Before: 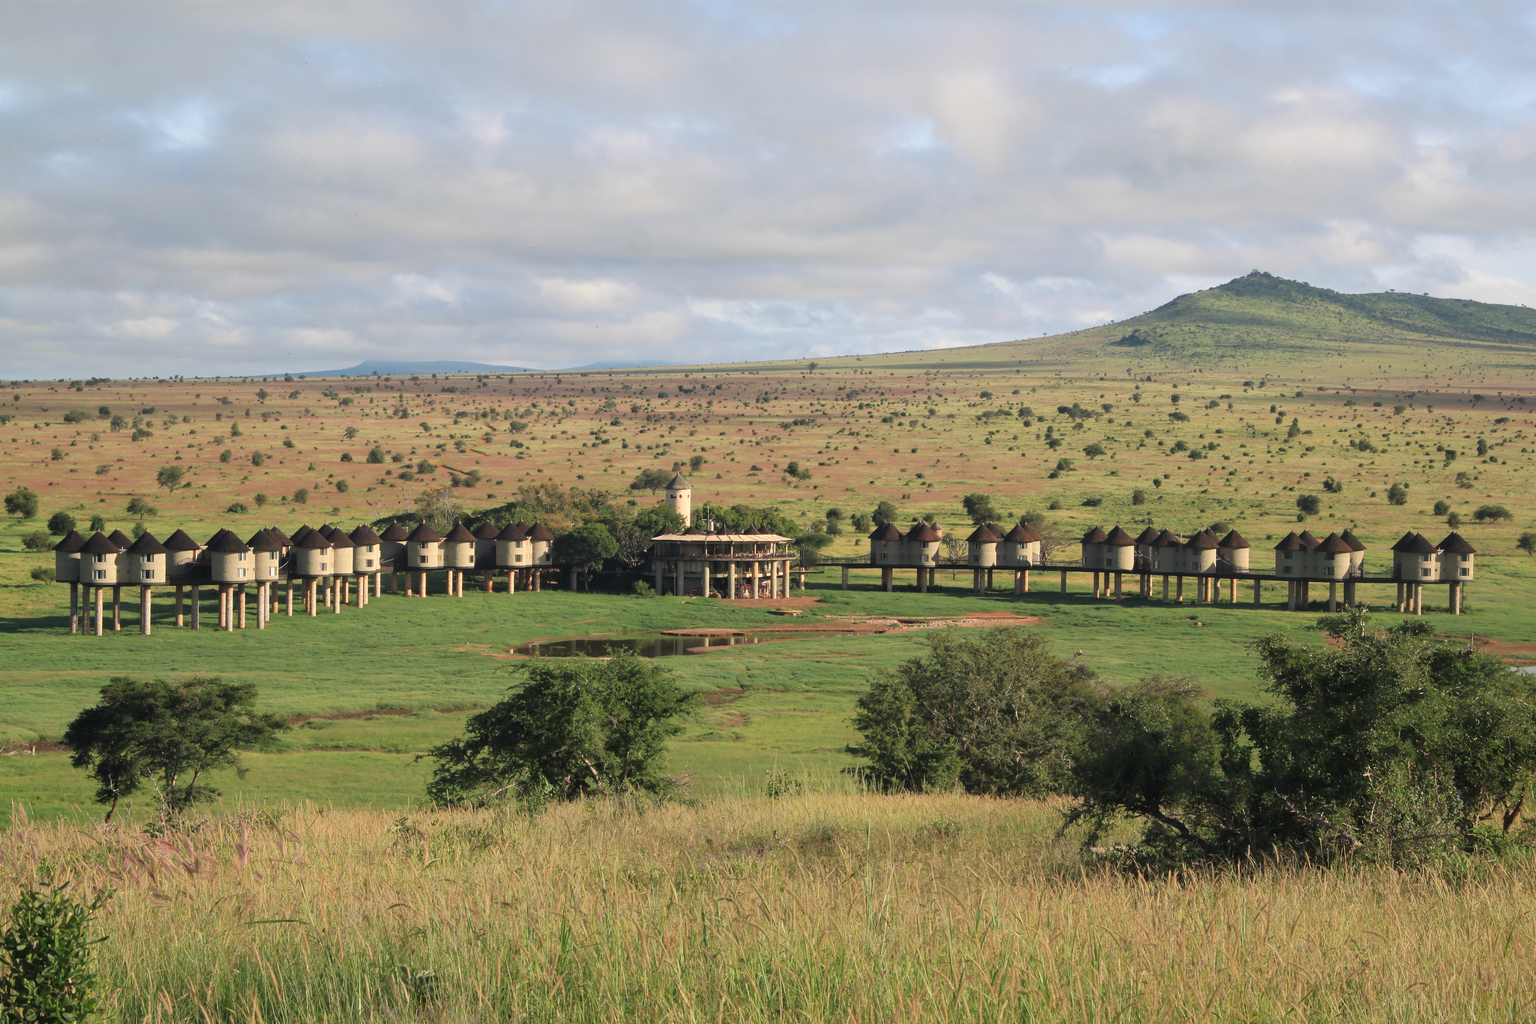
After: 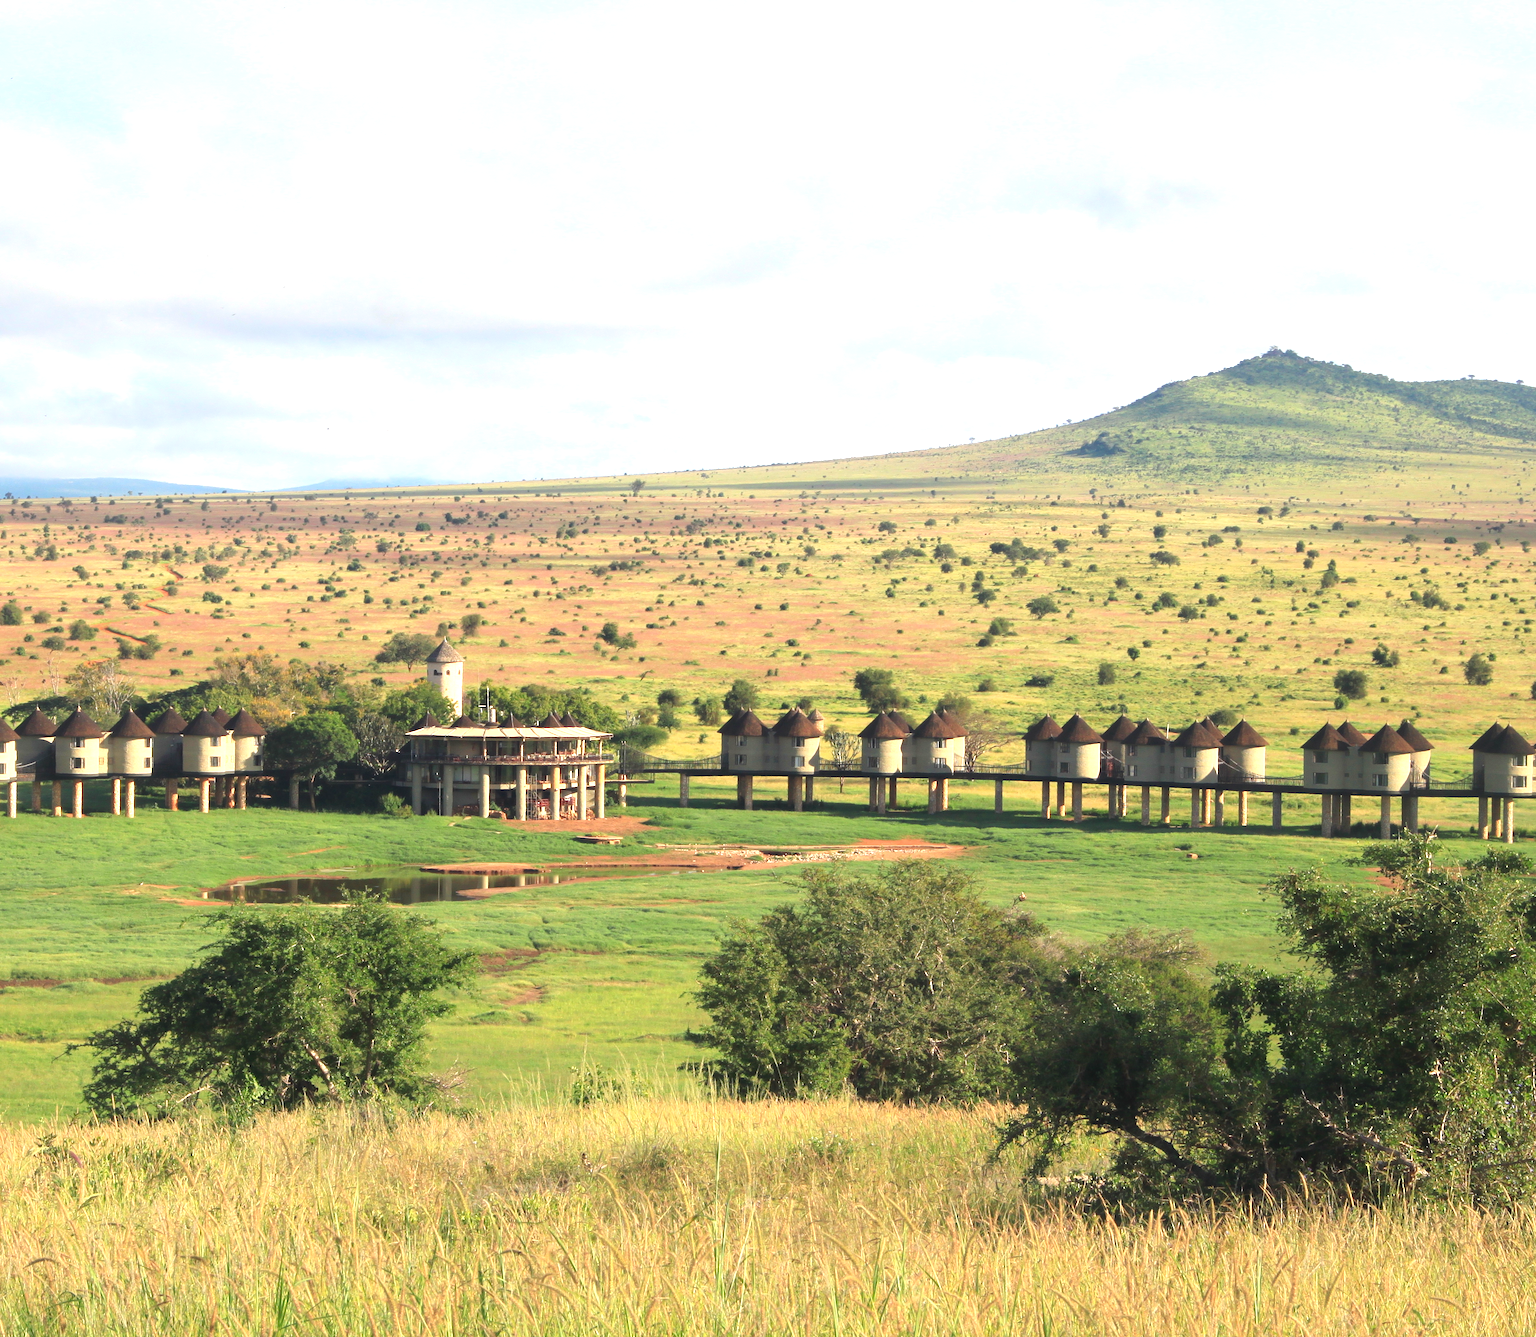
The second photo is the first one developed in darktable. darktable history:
contrast brightness saturation: contrast 0.04, saturation 0.16
crop and rotate: left 24.034%, top 2.838%, right 6.406%, bottom 6.299%
exposure: black level correction 0, exposure 1 EV, compensate exposure bias true, compensate highlight preservation false
